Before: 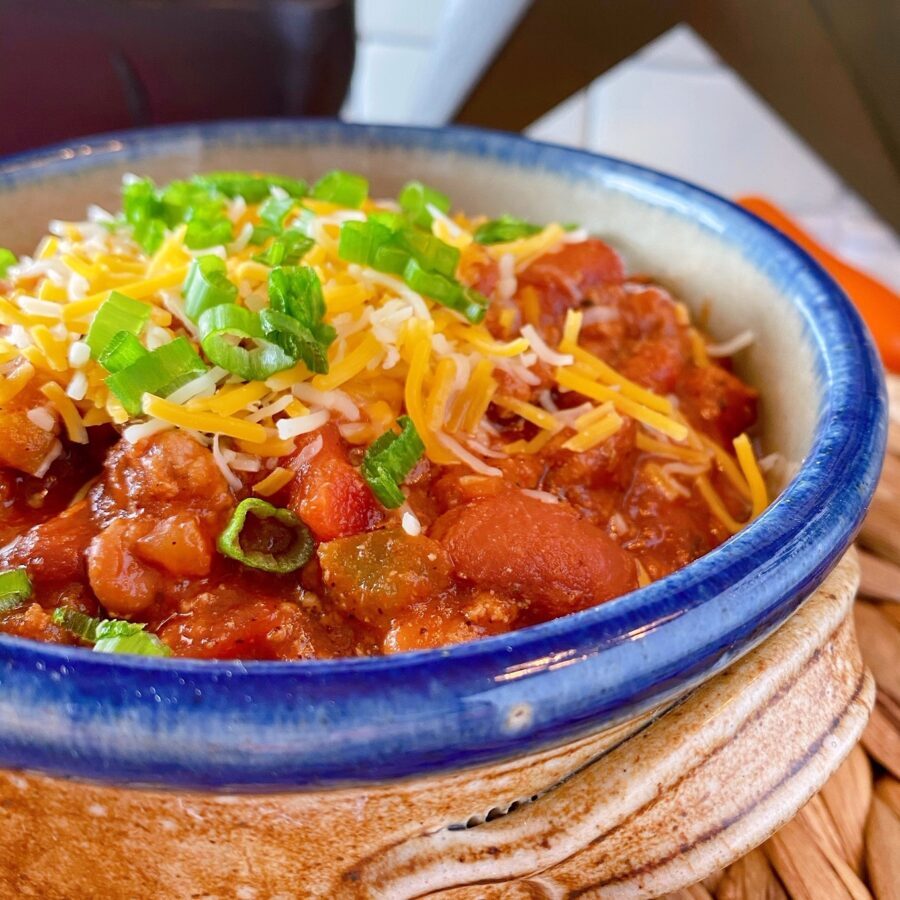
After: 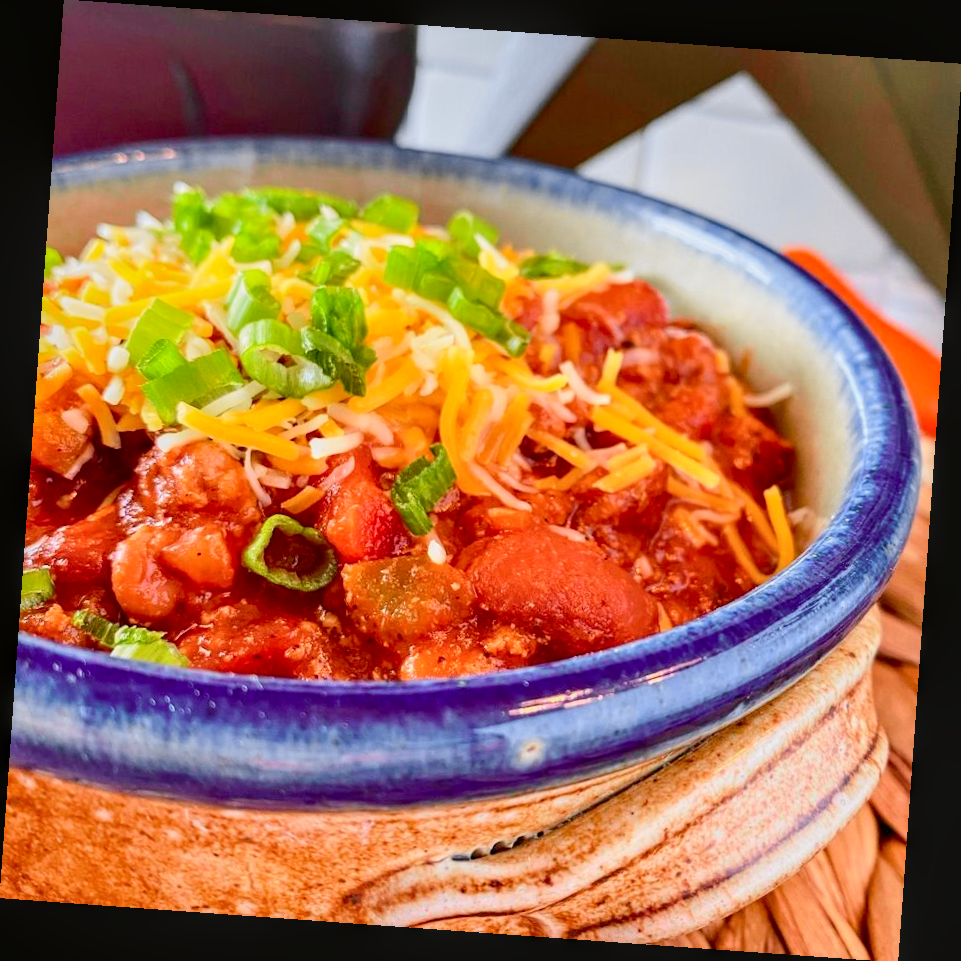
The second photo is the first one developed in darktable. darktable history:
tone curve: curves: ch0 [(0, 0.017) (0.239, 0.277) (0.508, 0.593) (0.826, 0.855) (1, 0.945)]; ch1 [(0, 0) (0.401, 0.42) (0.442, 0.47) (0.492, 0.498) (0.511, 0.504) (0.555, 0.586) (0.681, 0.739) (1, 1)]; ch2 [(0, 0) (0.411, 0.433) (0.5, 0.504) (0.545, 0.574) (1, 1)], color space Lab, independent channels, preserve colors none
rotate and perspective: rotation 4.1°, automatic cropping off
local contrast: detail 130%
